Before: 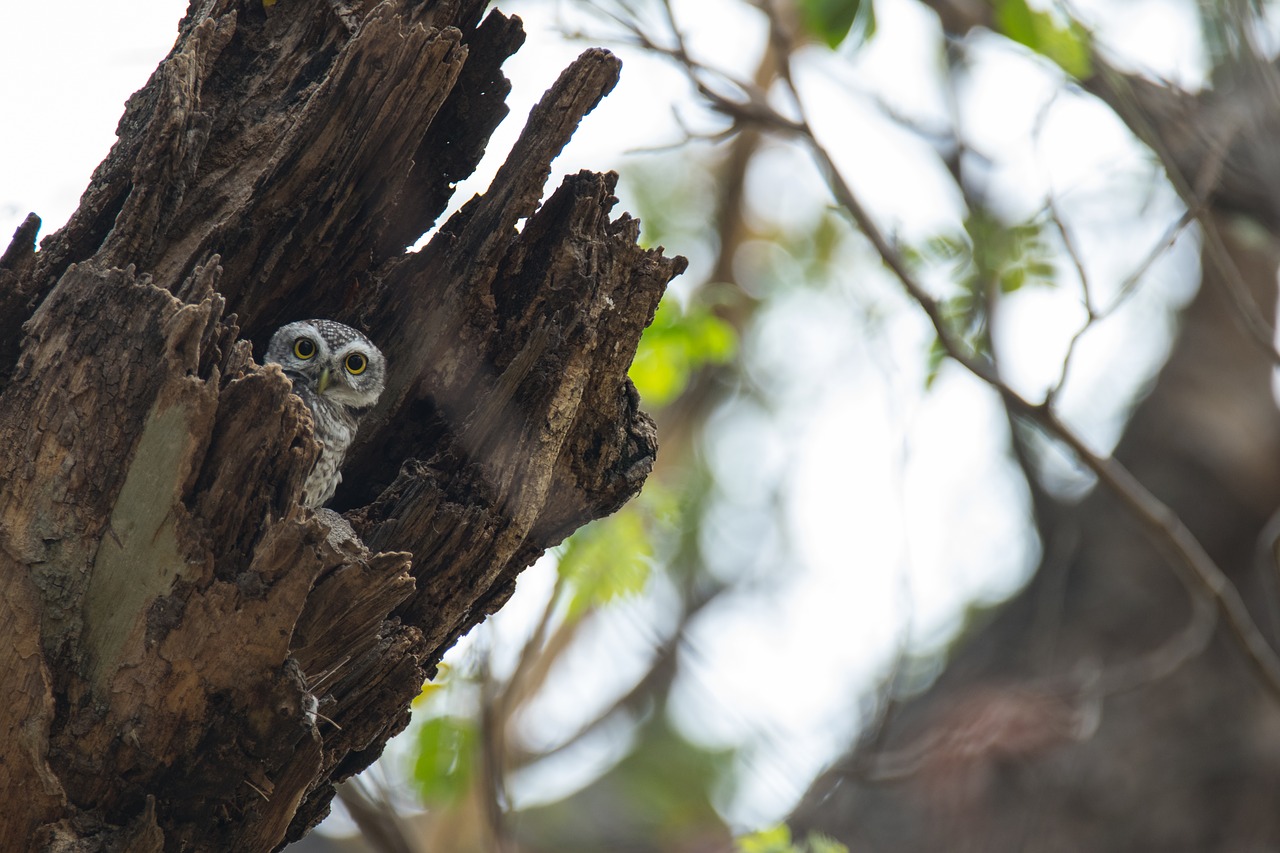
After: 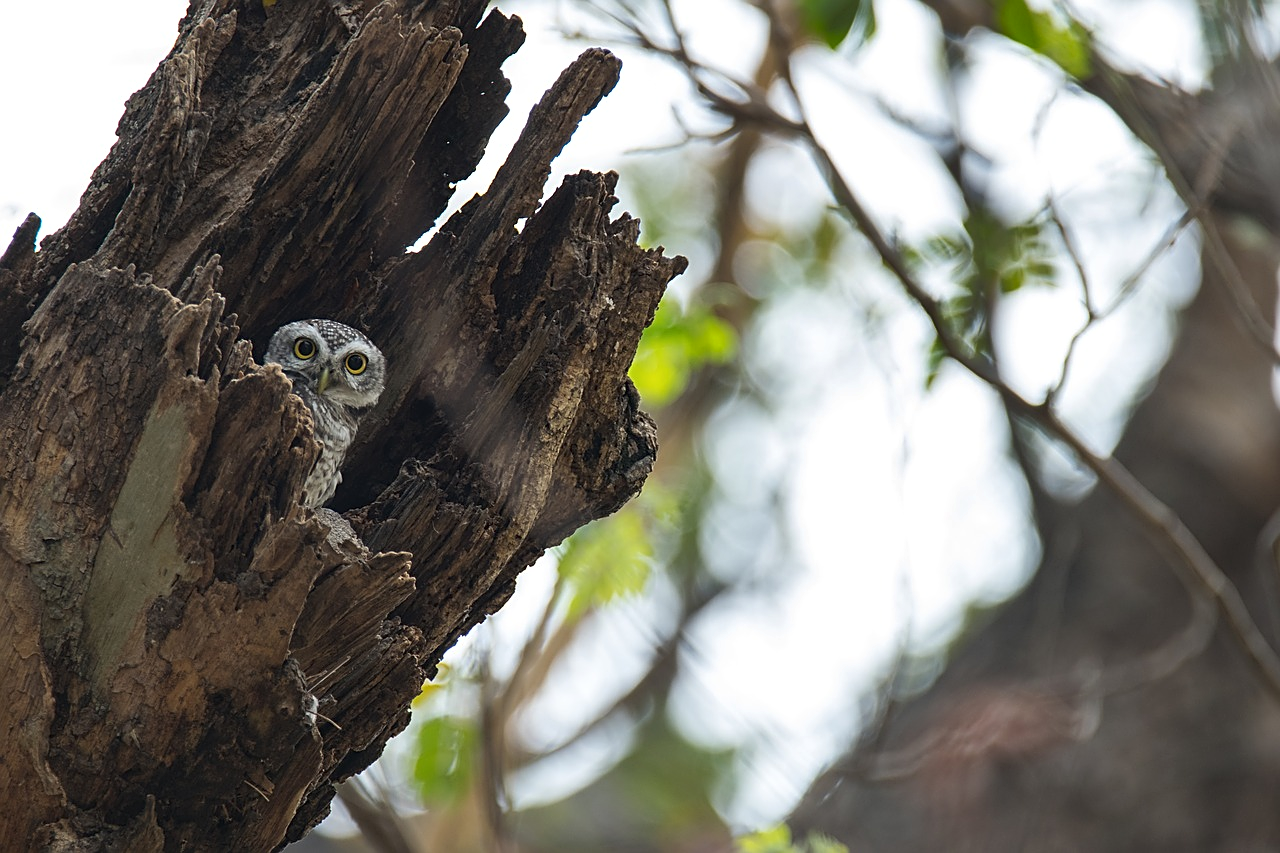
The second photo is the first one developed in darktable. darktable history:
sharpen: on, module defaults
shadows and highlights: shadows 12.26, white point adjustment 1.18, soften with gaussian
